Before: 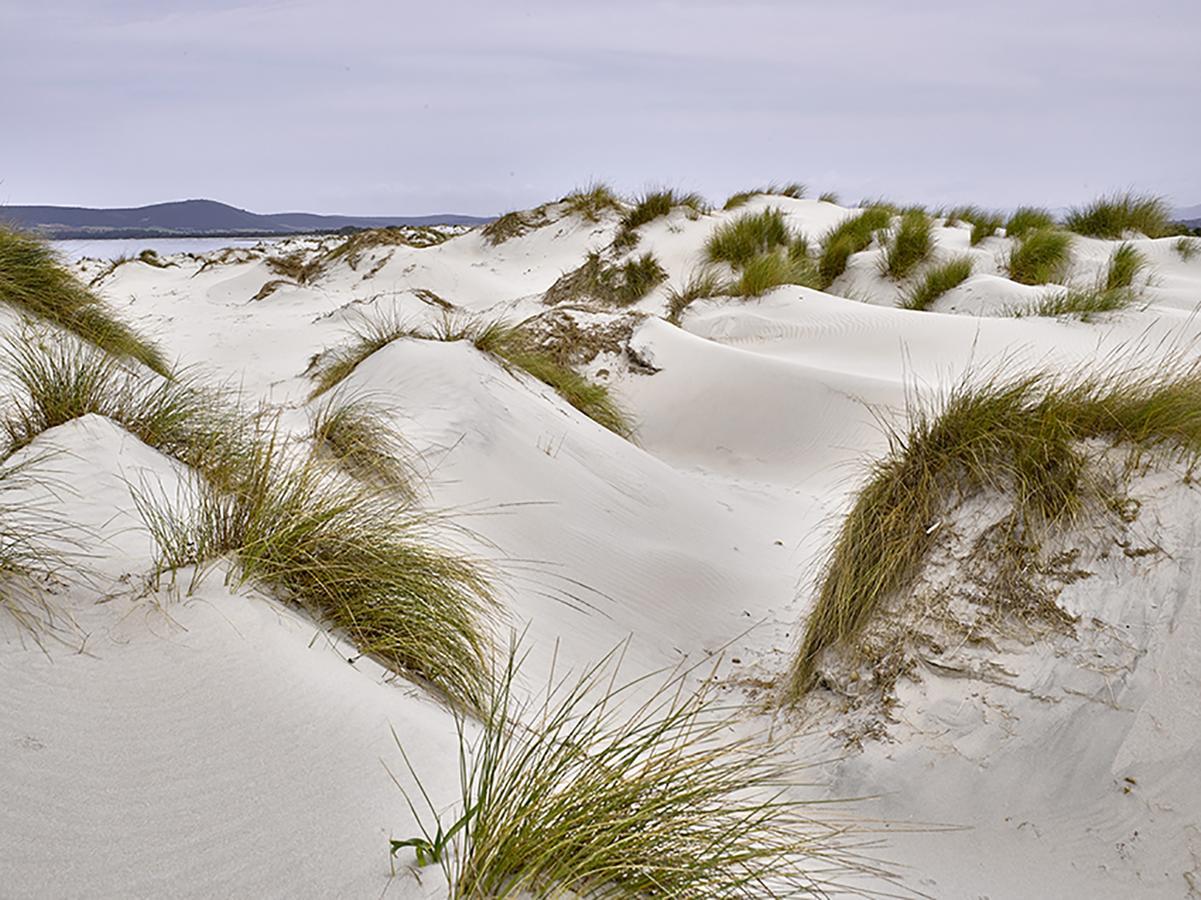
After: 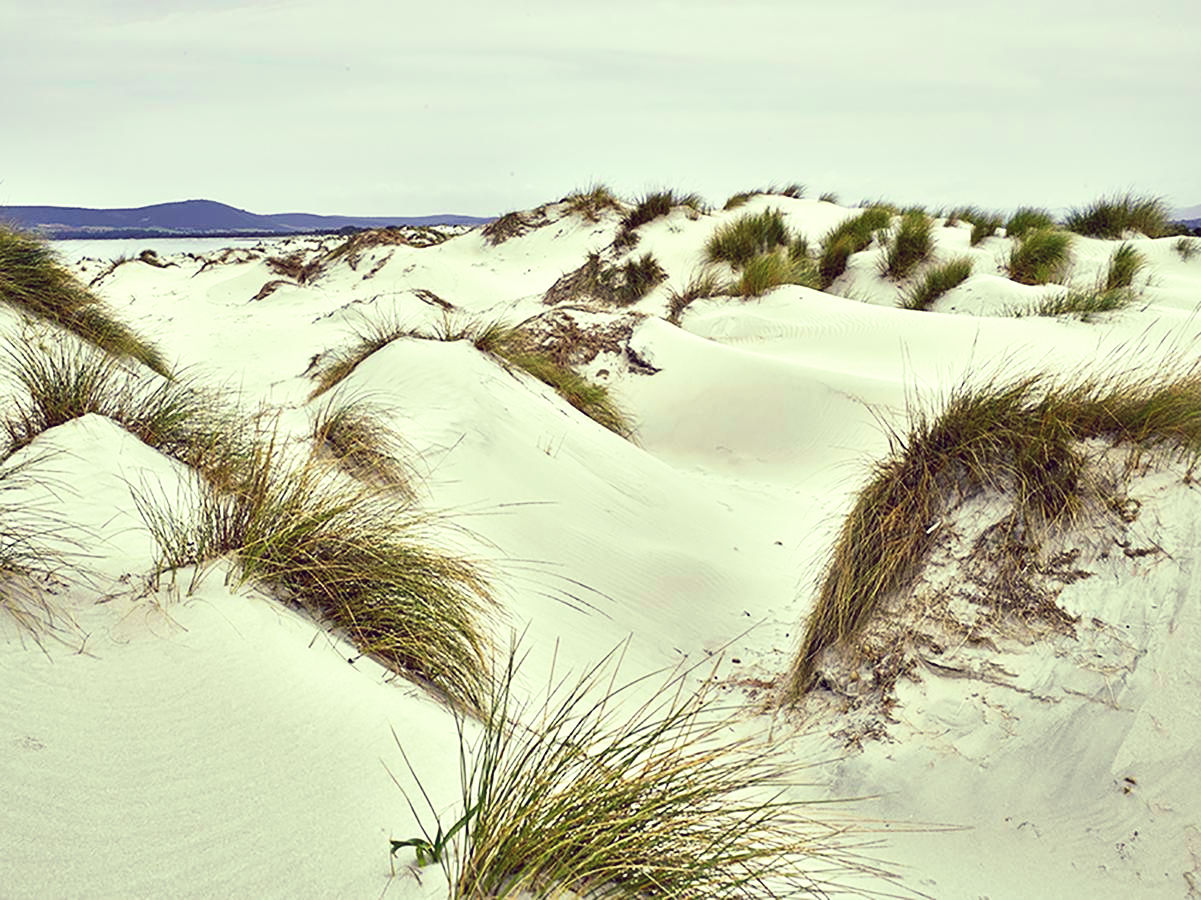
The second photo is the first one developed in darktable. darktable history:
tone curve: curves: ch0 [(0, 0) (0.003, 0.016) (0.011, 0.016) (0.025, 0.016) (0.044, 0.017) (0.069, 0.026) (0.1, 0.044) (0.136, 0.074) (0.177, 0.121) (0.224, 0.183) (0.277, 0.248) (0.335, 0.326) (0.399, 0.413) (0.468, 0.511) (0.543, 0.612) (0.623, 0.717) (0.709, 0.818) (0.801, 0.911) (0.898, 0.979) (1, 1)], preserve colors none
color look up table: target L [87.92, 81.58, 88.23, 80.4, 78.93, 77.72, 77.56, 73.15, 65.29, 60.22, 48.07, 26.99, 200.17, 89.59, 84.57, 67.21, 71.36, 64.16, 65.75, 49.16, 49.94, 51.44, 47.03, 40.53, 29.92, 32.05, 73.42, 78.89, 66.54, 55.61, 63.65, 52.14, 51.39, 49.83, 45.41, 47.5, 45.33, 40.75, 31.74, 28.82, 15.47, 2.789, 97.36, 77.56, 77.84, 65.49, 56.46, 35.19, 35.04], target a [-22.05, -55.2, -21.71, -66.07, -66.91, -72.21, -53.69, -29.33, -54.24, -42.67, -18.24, -18.39, 0, -15.59, 5.7, 22.23, 8.124, 37.01, 5.775, 61.78, 64.97, 34.02, 60.21, 47.06, 6.182, 42.94, 28.5, 18.08, 20.74, 64.15, -1.42, 71.32, 8.996, -0.745, 37.14, 61.82, 60.13, 57.12, 16.59, 47.04, 29.68, 22.81, -27.19, -37.76, -56.5, -31.04, -14.03, -1.407, -15.94], target b [32.1, -2.309, 79.06, 41.28, 35.24, 65.17, 35.45, 60.95, 49.15, 20.77, 37.58, 14.14, 0, 63.82, 17.84, 49.44, 35.34, 1.525, 55.75, 41.39, 8.157, 3.516, 36.75, 36.15, 1.918, 2.866, -9.704, -0.989, -19.56, -32.78, -1.699, -43.5, -31.56, -48.5, -42.66, 3.428, -17.26, -45.48, -50.18, -81.02, -36.43, -20.54, 22.59, -8.719, 10.24, -10.07, -37.84, -26.42, -9.661], num patches 49
